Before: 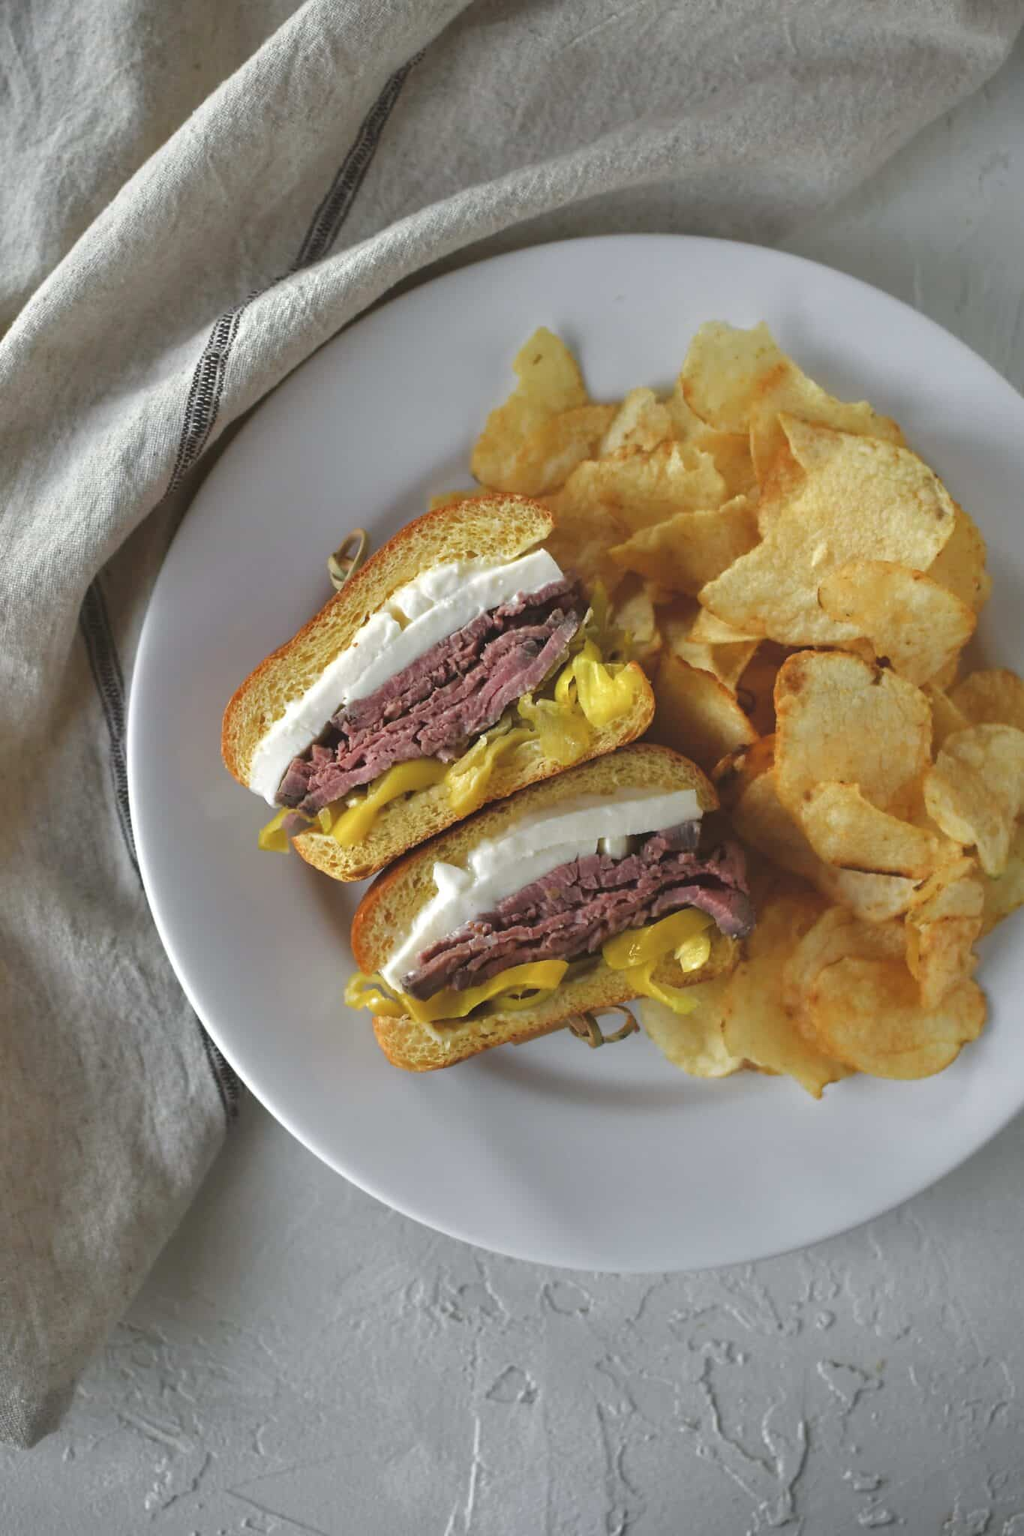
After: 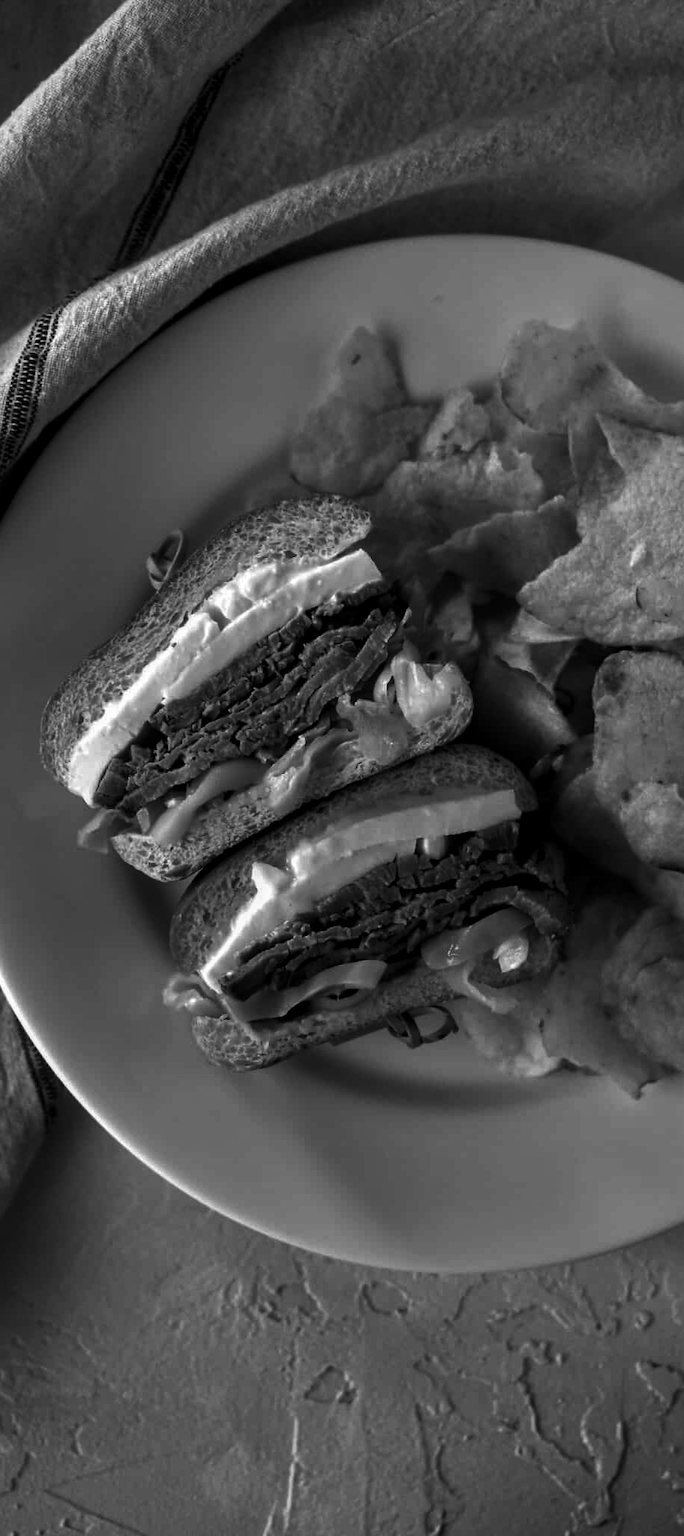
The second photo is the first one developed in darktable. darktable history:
crop and rotate: left 17.732%, right 15.423%
local contrast: on, module defaults
contrast brightness saturation: contrast -0.03, brightness -0.59, saturation -1
